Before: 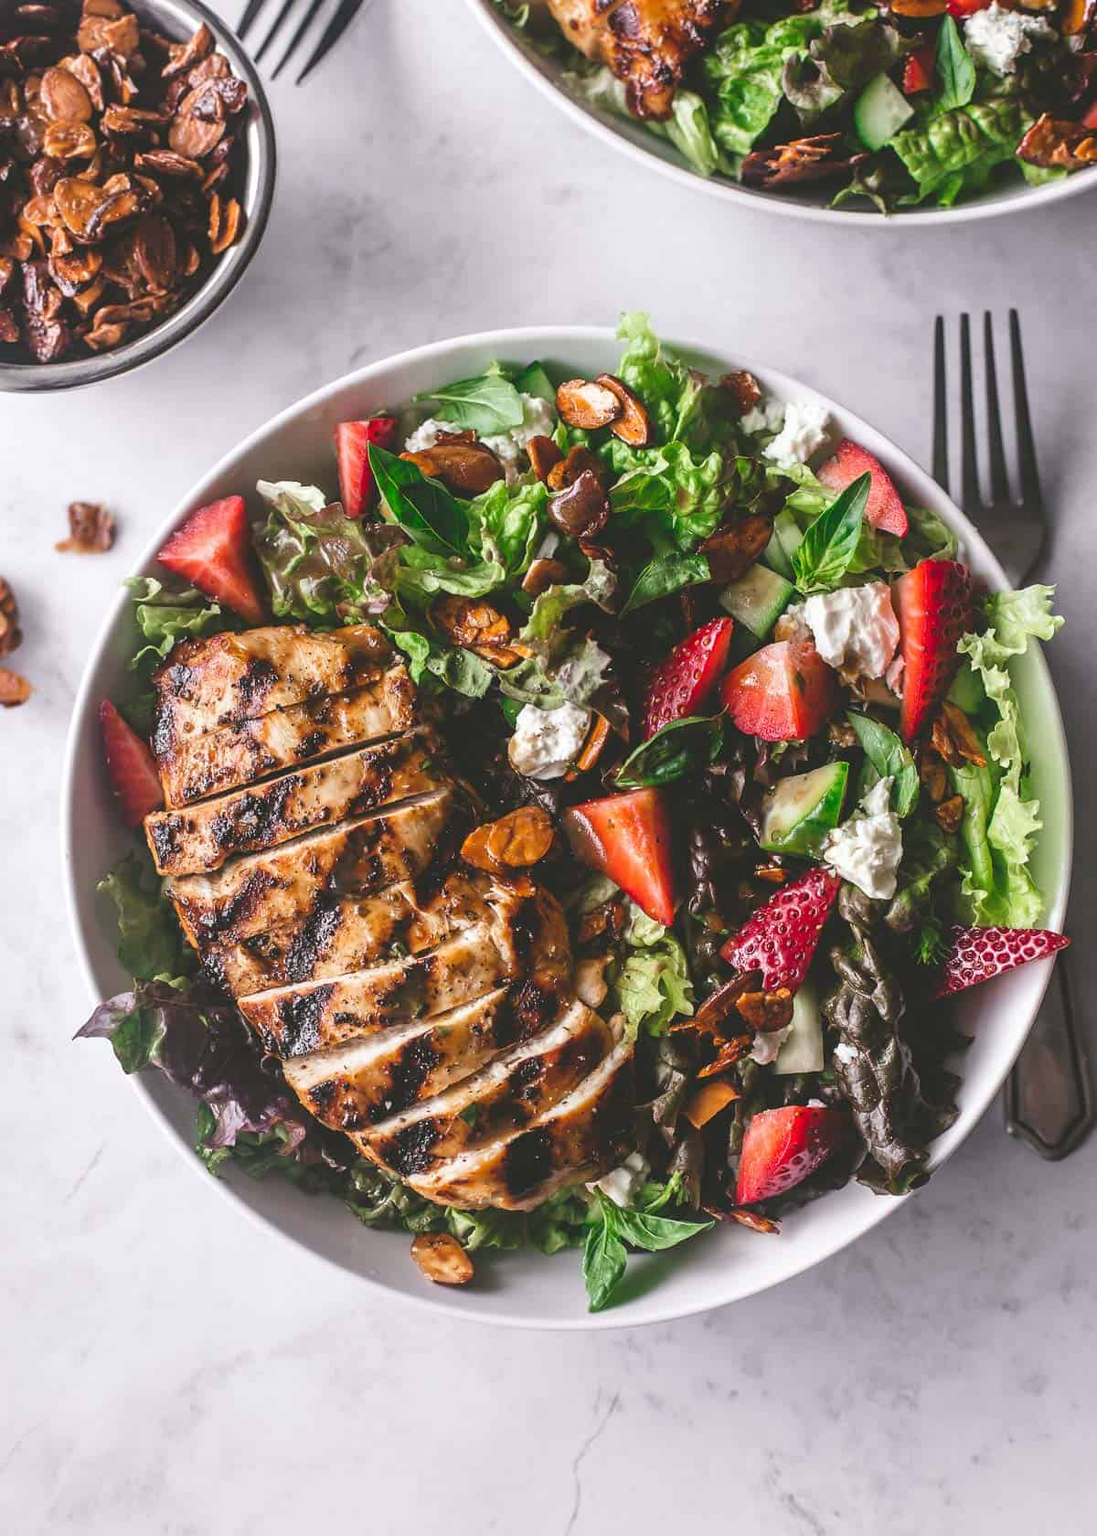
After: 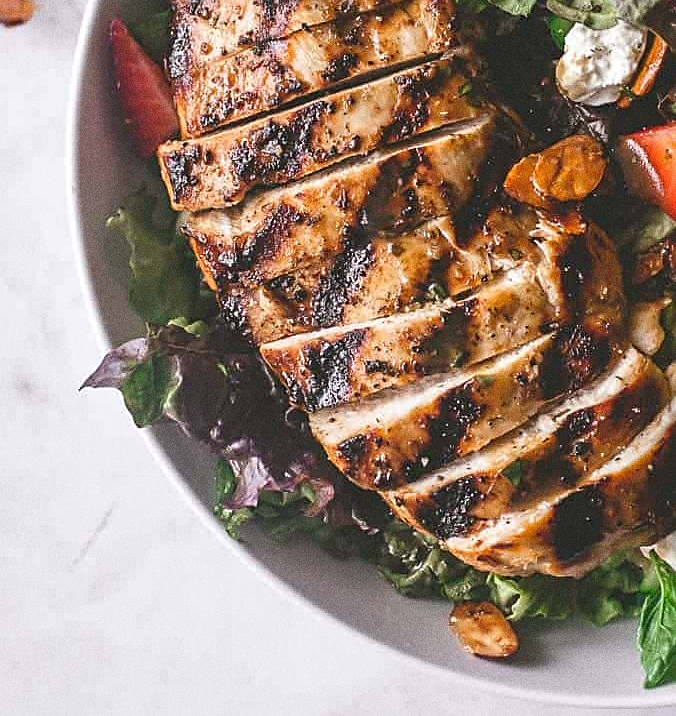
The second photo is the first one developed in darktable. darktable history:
crop: top 44.483%, right 43.593%, bottom 12.892%
sharpen: on, module defaults
grain: coarseness 8.68 ISO, strength 31.94%
